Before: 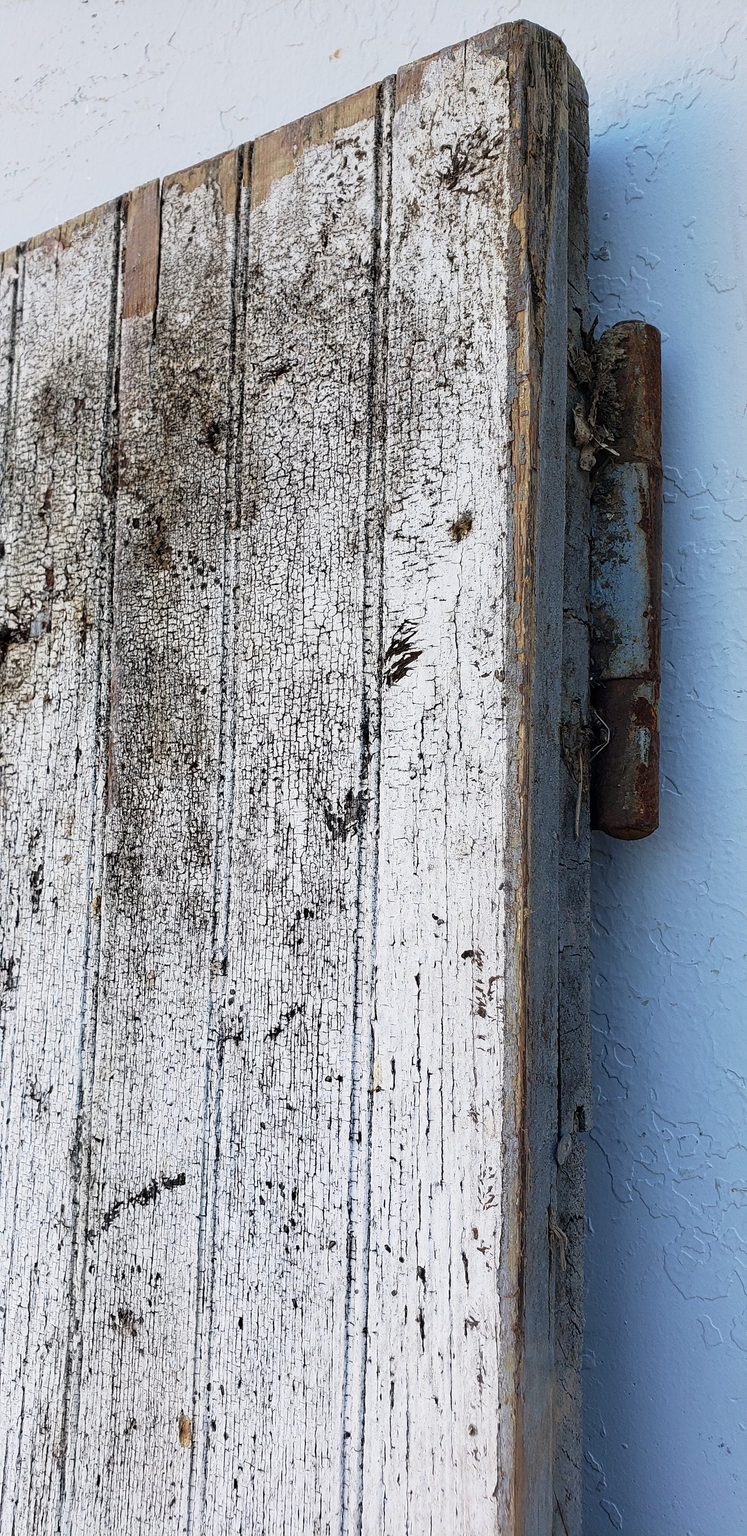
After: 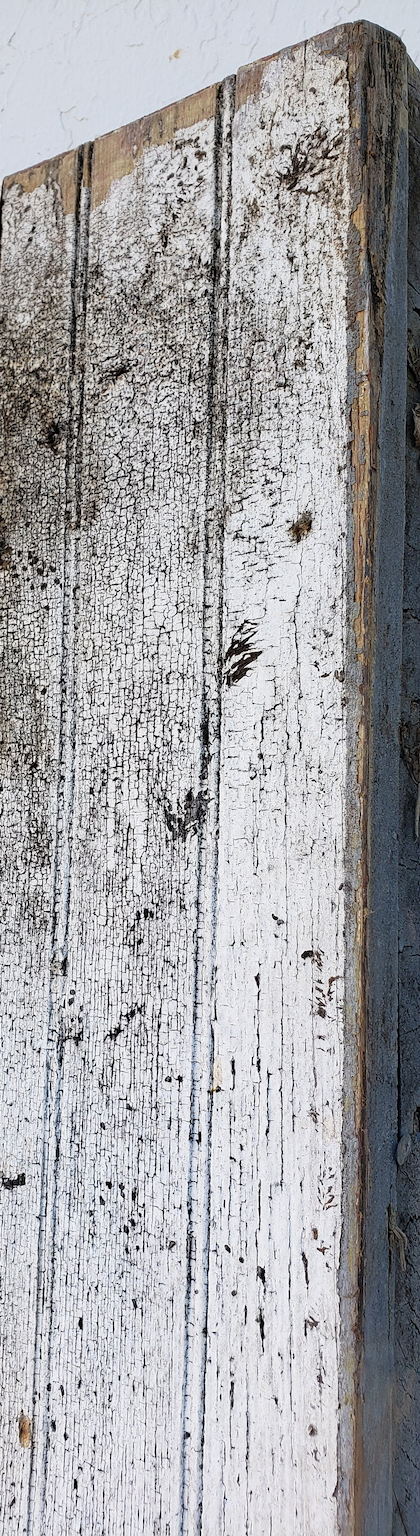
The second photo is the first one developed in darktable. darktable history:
crop: left 21.455%, right 22.208%
